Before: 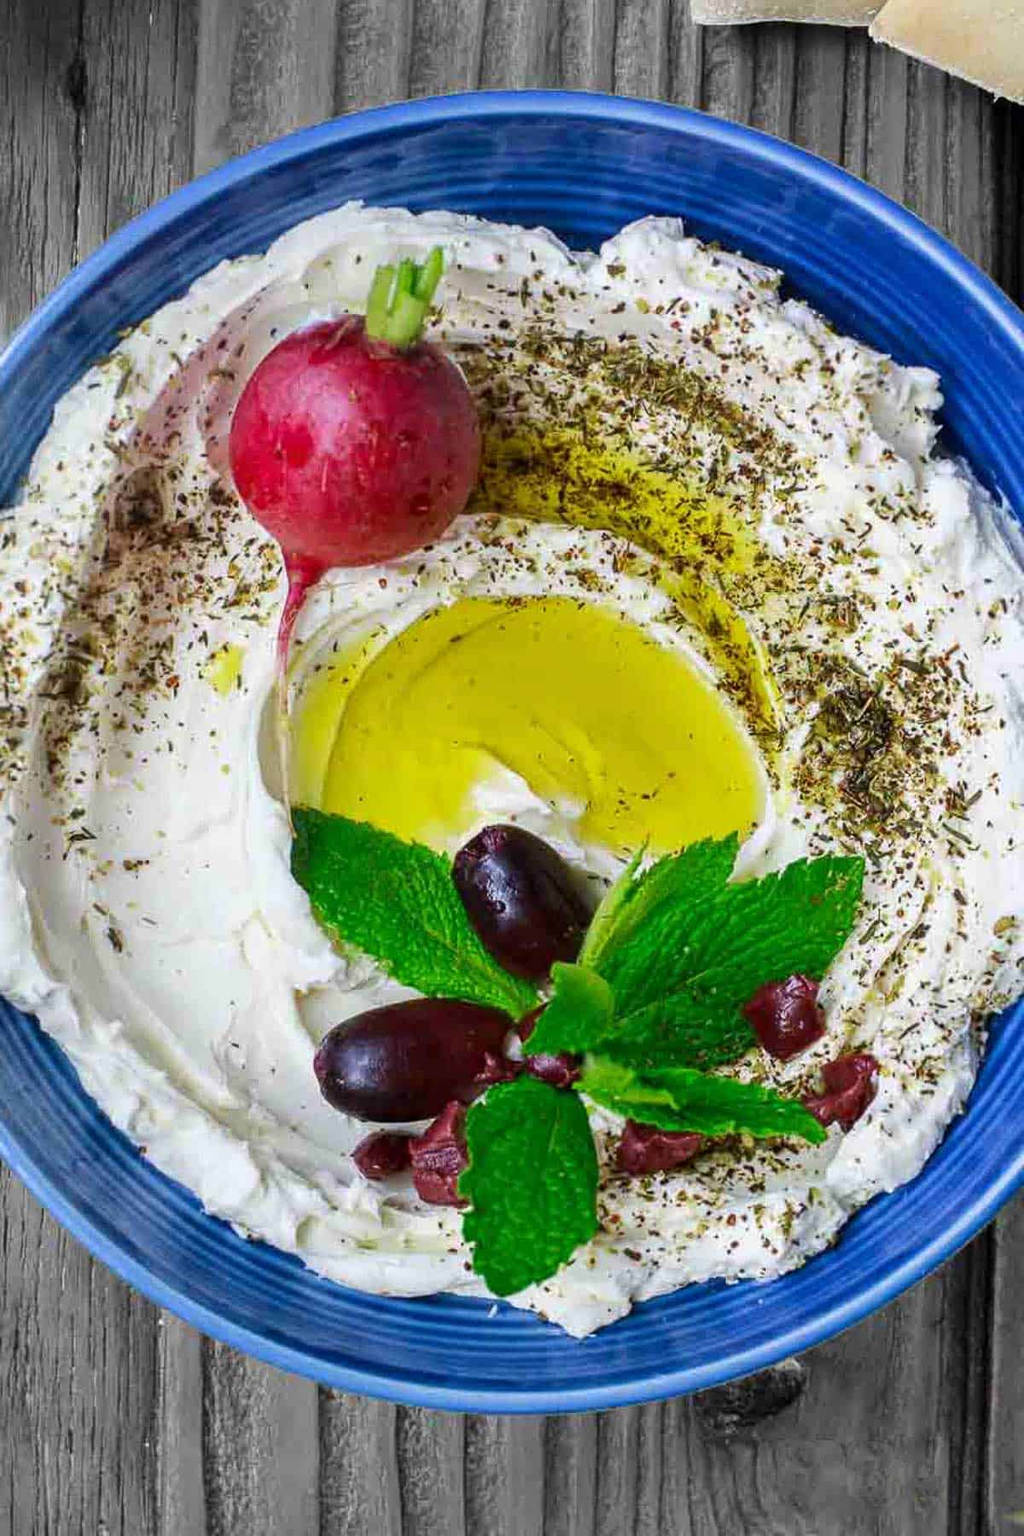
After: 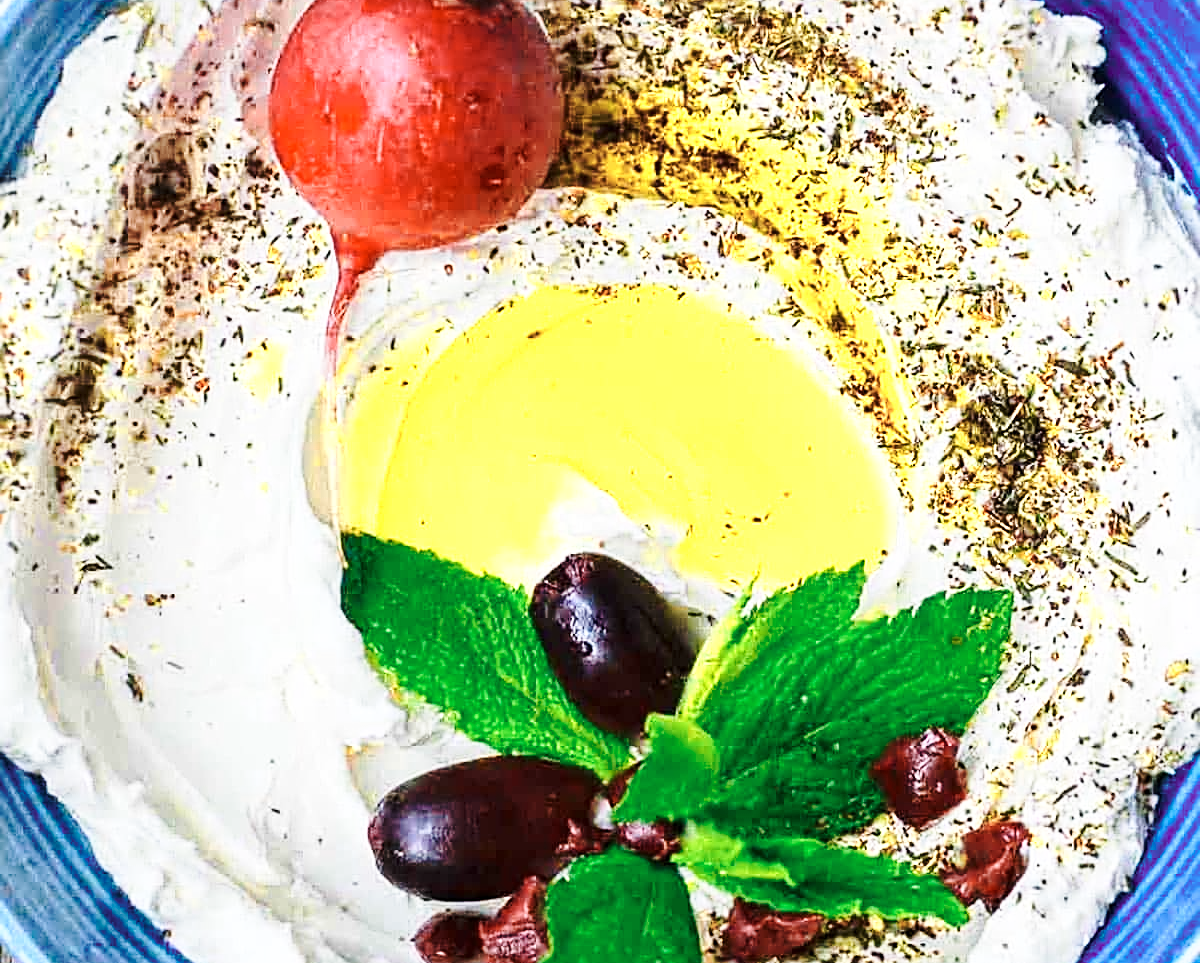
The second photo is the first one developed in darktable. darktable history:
base curve: curves: ch0 [(0, 0) (0.036, 0.037) (0.121, 0.228) (0.46, 0.76) (0.859, 0.983) (1, 1)], preserve colors none
crop and rotate: top 23.043%, bottom 23.437%
color zones: curves: ch0 [(0.018, 0.548) (0.224, 0.64) (0.425, 0.447) (0.675, 0.575) (0.732, 0.579)]; ch1 [(0.066, 0.487) (0.25, 0.5) (0.404, 0.43) (0.75, 0.421) (0.956, 0.421)]; ch2 [(0.044, 0.561) (0.215, 0.465) (0.399, 0.544) (0.465, 0.548) (0.614, 0.447) (0.724, 0.43) (0.882, 0.623) (0.956, 0.632)]
sharpen: on, module defaults
